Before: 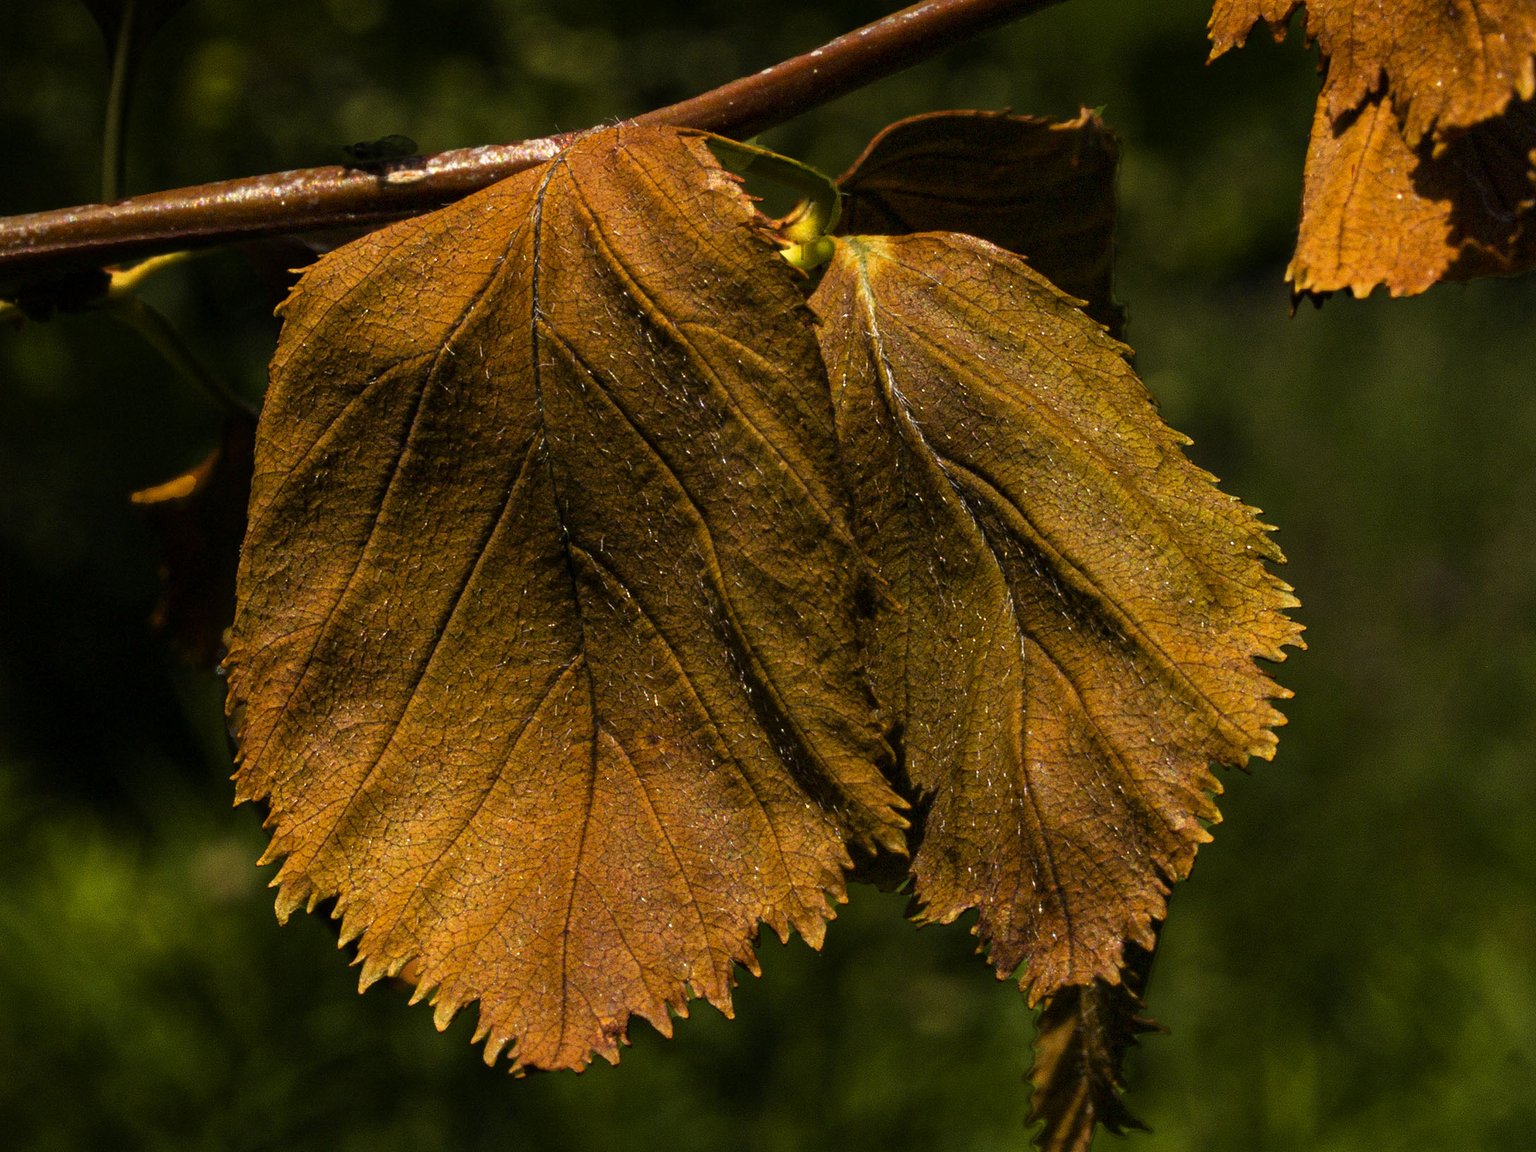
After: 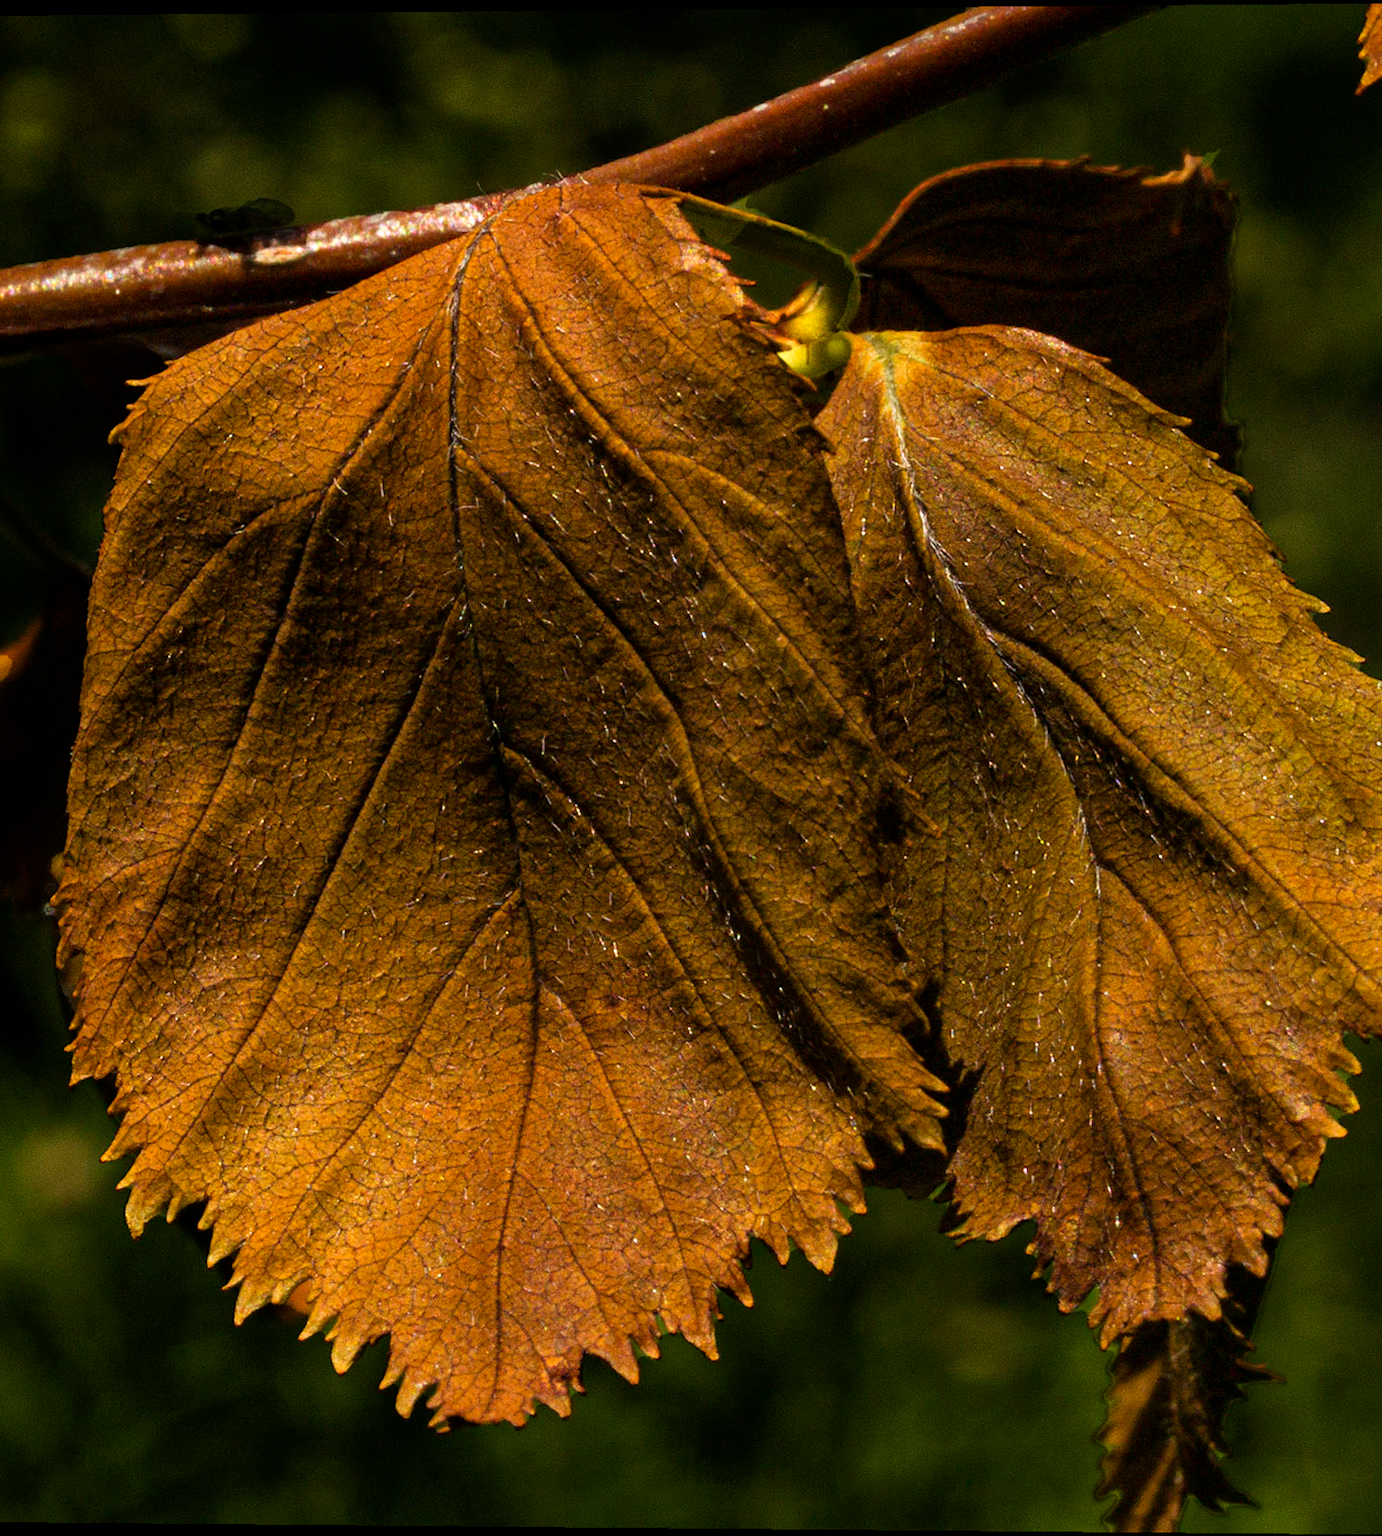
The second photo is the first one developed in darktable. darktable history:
crop and rotate: left 12.673%, right 20.66%
rotate and perspective: lens shift (vertical) 0.048, lens shift (horizontal) -0.024, automatic cropping off
